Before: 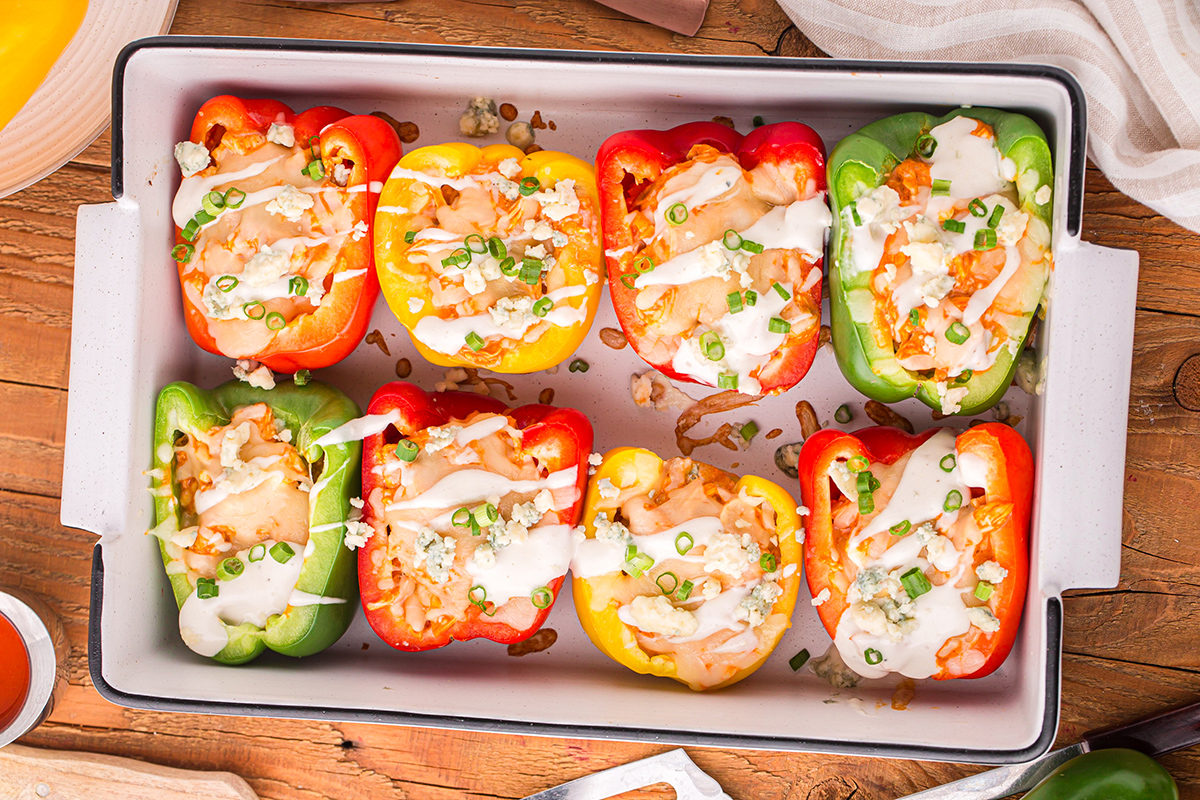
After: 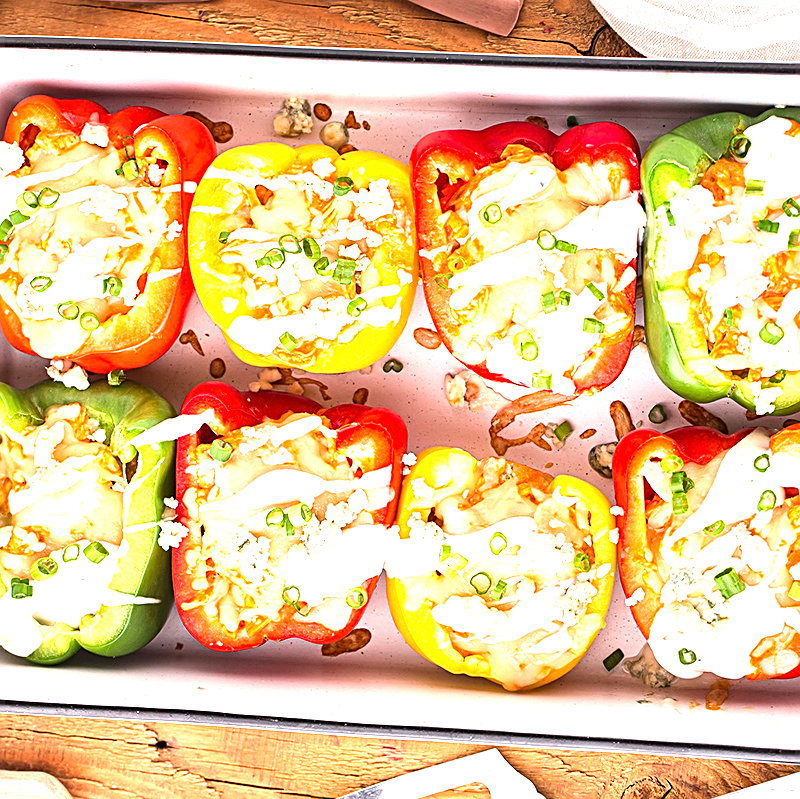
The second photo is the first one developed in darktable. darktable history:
exposure: black level correction 0, exposure 0.7 EV, compensate exposure bias true, compensate highlight preservation false
crop and rotate: left 15.546%, right 17.787%
tone equalizer: -8 EV -0.417 EV, -7 EV -0.389 EV, -6 EV -0.333 EV, -5 EV -0.222 EV, -3 EV 0.222 EV, -2 EV 0.333 EV, -1 EV 0.389 EV, +0 EV 0.417 EV, edges refinement/feathering 500, mask exposure compensation -1.57 EV, preserve details no
sharpen: on, module defaults
